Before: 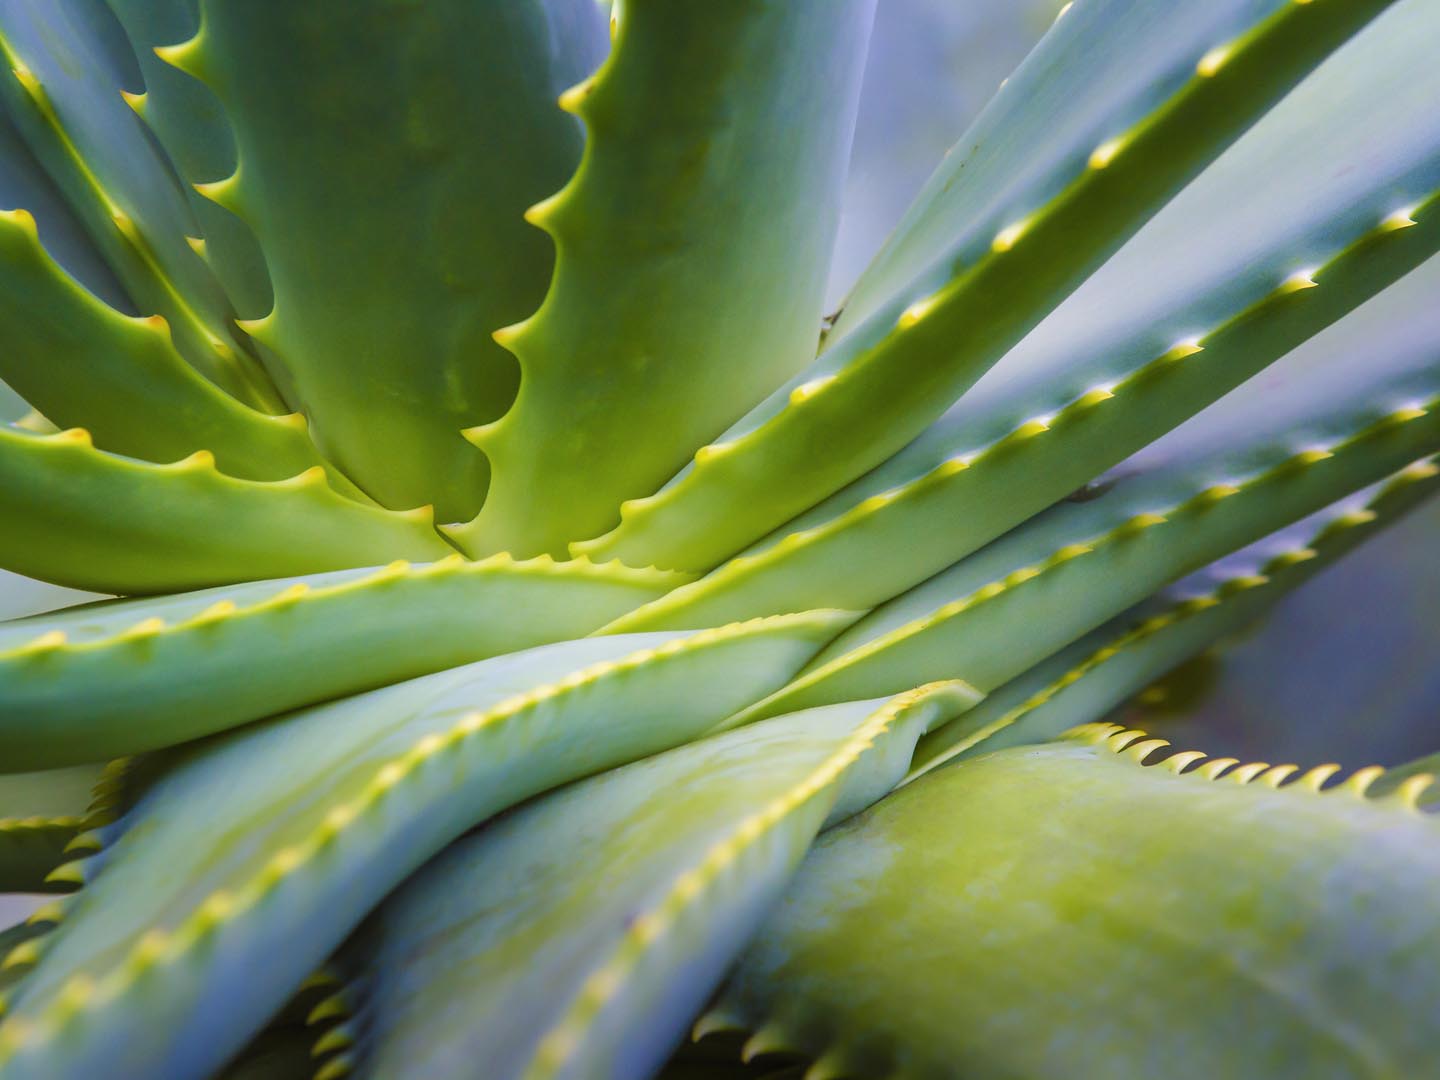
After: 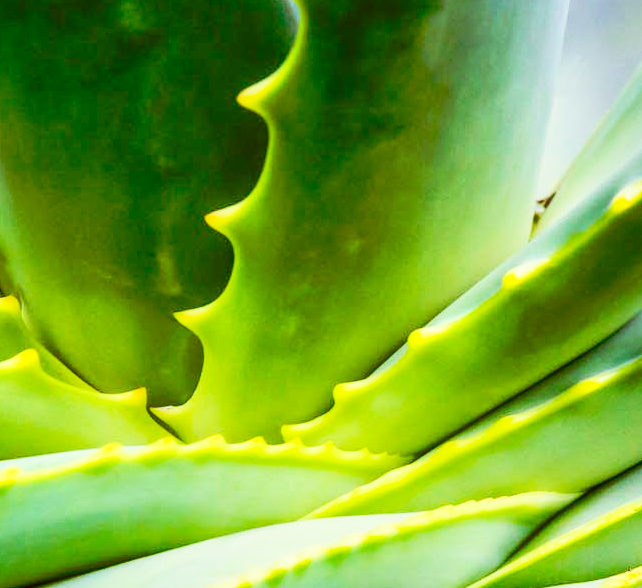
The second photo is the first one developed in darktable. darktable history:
contrast brightness saturation: contrast 0.291
shadows and highlights: highlights color adjustment 73.36%, soften with gaussian
crop: left 19.949%, top 10.899%, right 35.411%, bottom 34.598%
local contrast: on, module defaults
exposure: exposure 0.125 EV, compensate highlight preservation false
color correction: highlights a* -5.29, highlights b* 9.8, shadows a* 9.21, shadows b* 24.45
base curve: curves: ch0 [(0, 0) (0.088, 0.125) (0.176, 0.251) (0.354, 0.501) (0.613, 0.749) (1, 0.877)], preserve colors none
tone curve: curves: ch0 [(0, 0) (0.126, 0.061) (0.362, 0.382) (0.498, 0.498) (0.706, 0.712) (1, 1)]; ch1 [(0, 0) (0.5, 0.497) (0.55, 0.578) (1, 1)]; ch2 [(0, 0) (0.44, 0.424) (0.489, 0.486) (0.537, 0.538) (1, 1)], preserve colors none
